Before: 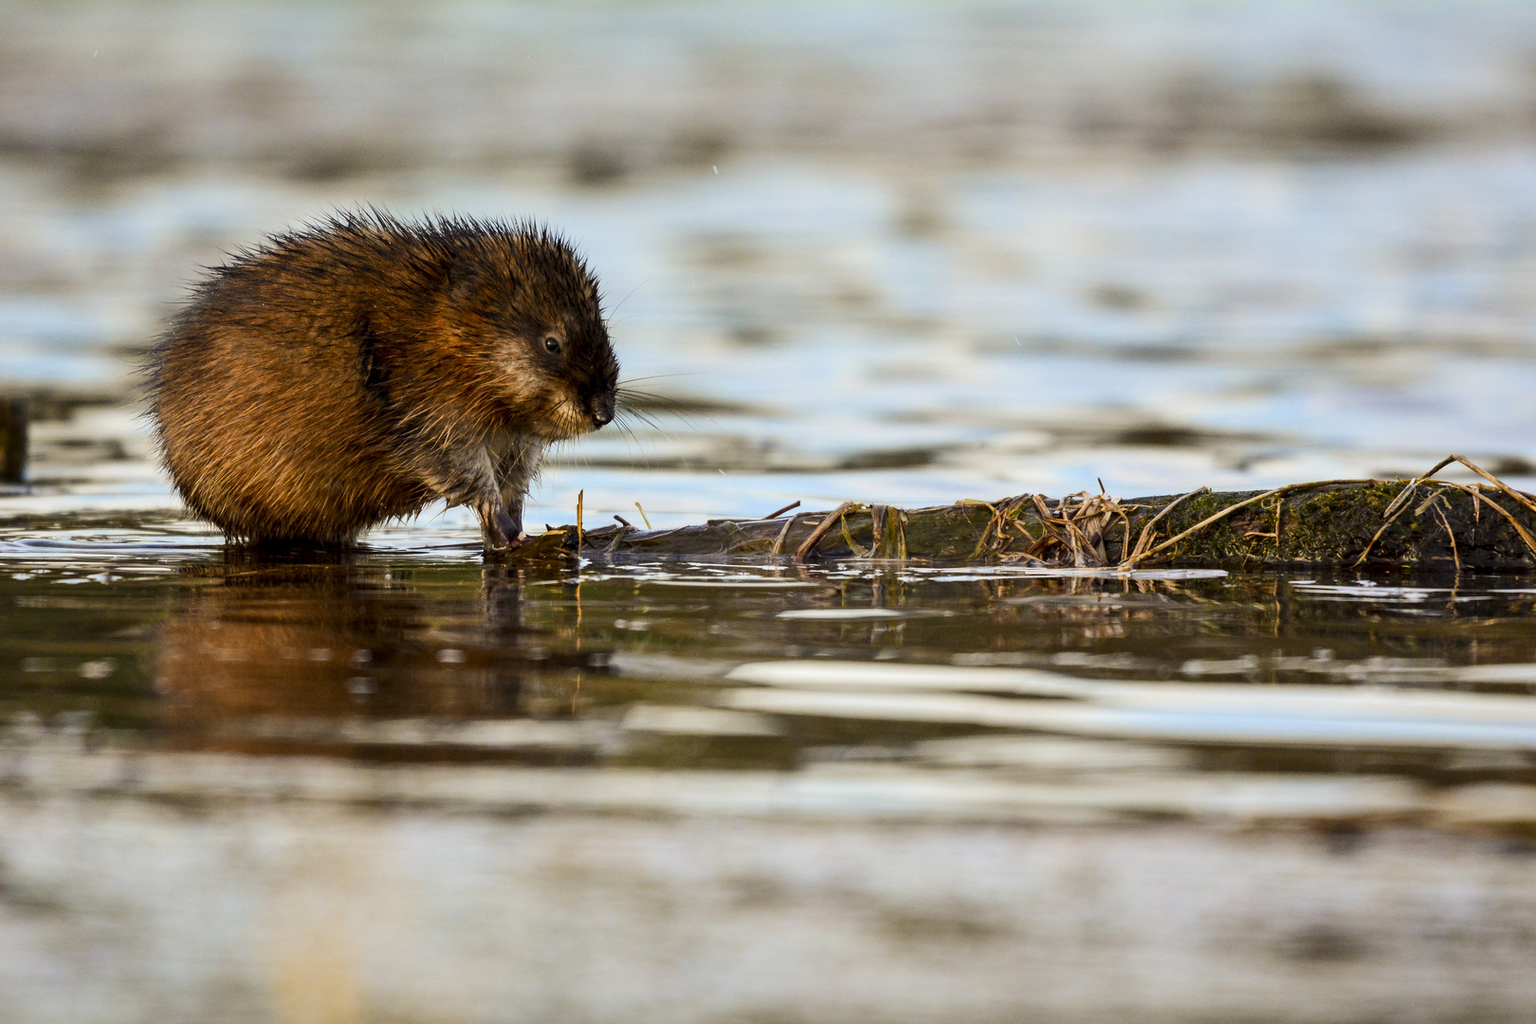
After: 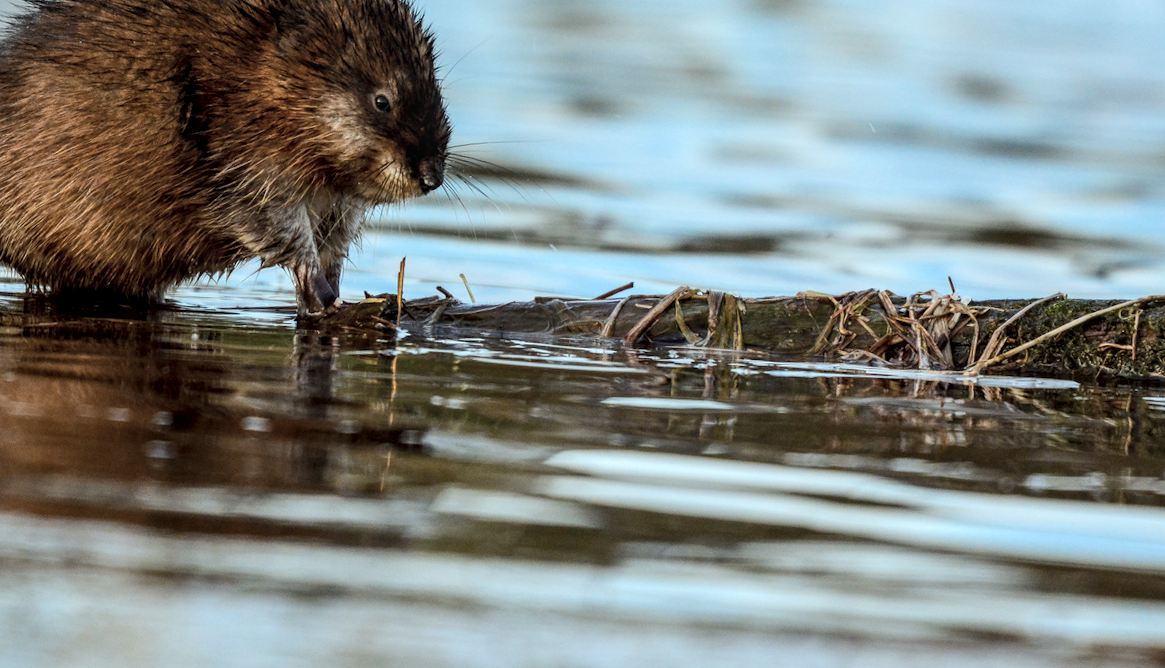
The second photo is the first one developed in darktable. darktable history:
color correction: highlights a* -12.3, highlights b* -17.45, saturation 0.696
local contrast: on, module defaults
crop and rotate: angle -3.37°, left 9.848%, top 20.707%, right 11.994%, bottom 12.077%
